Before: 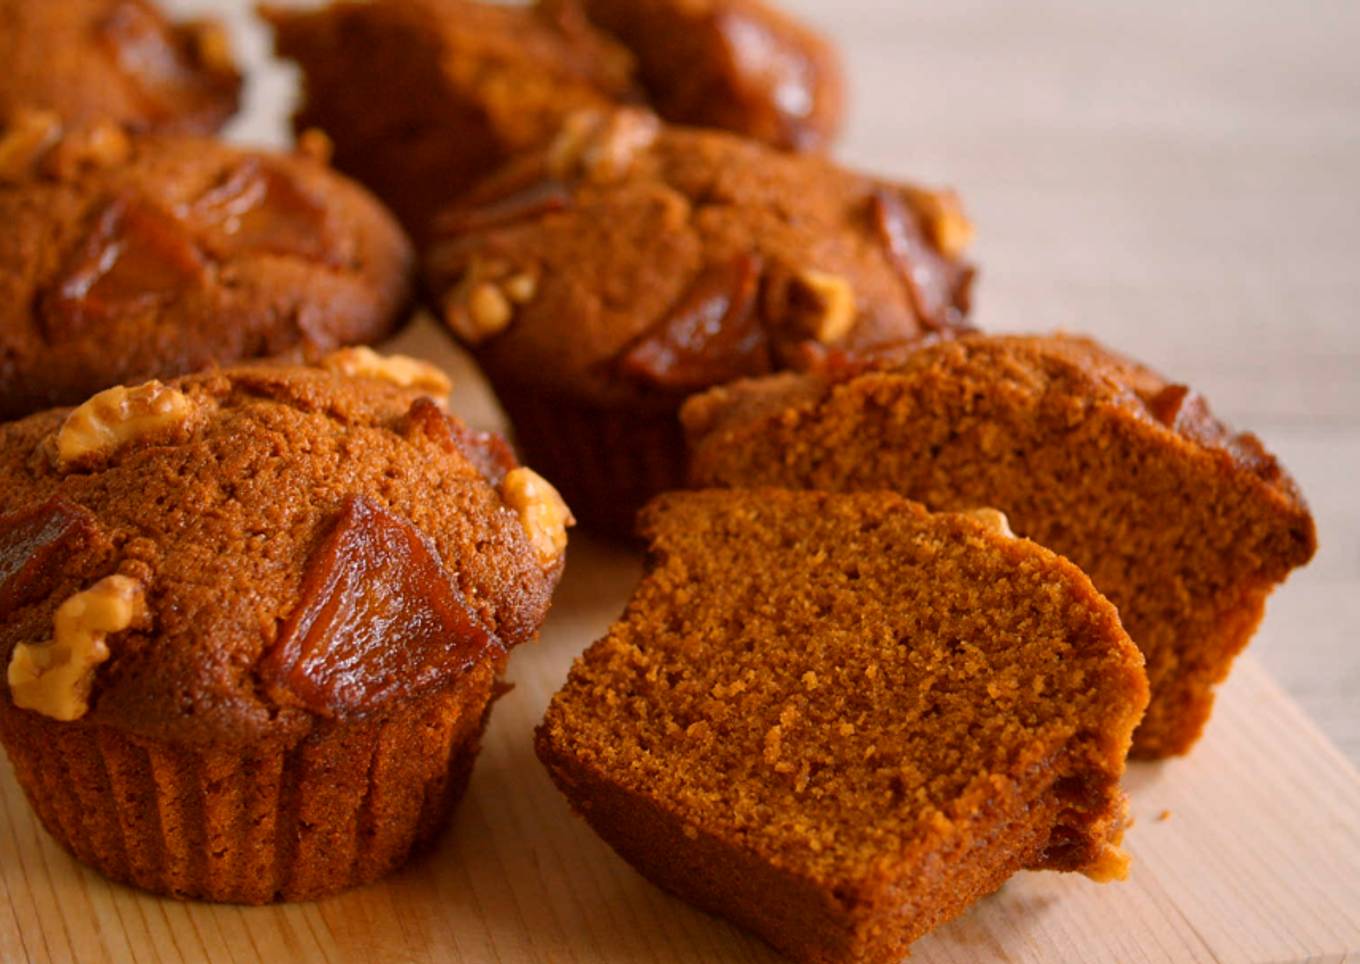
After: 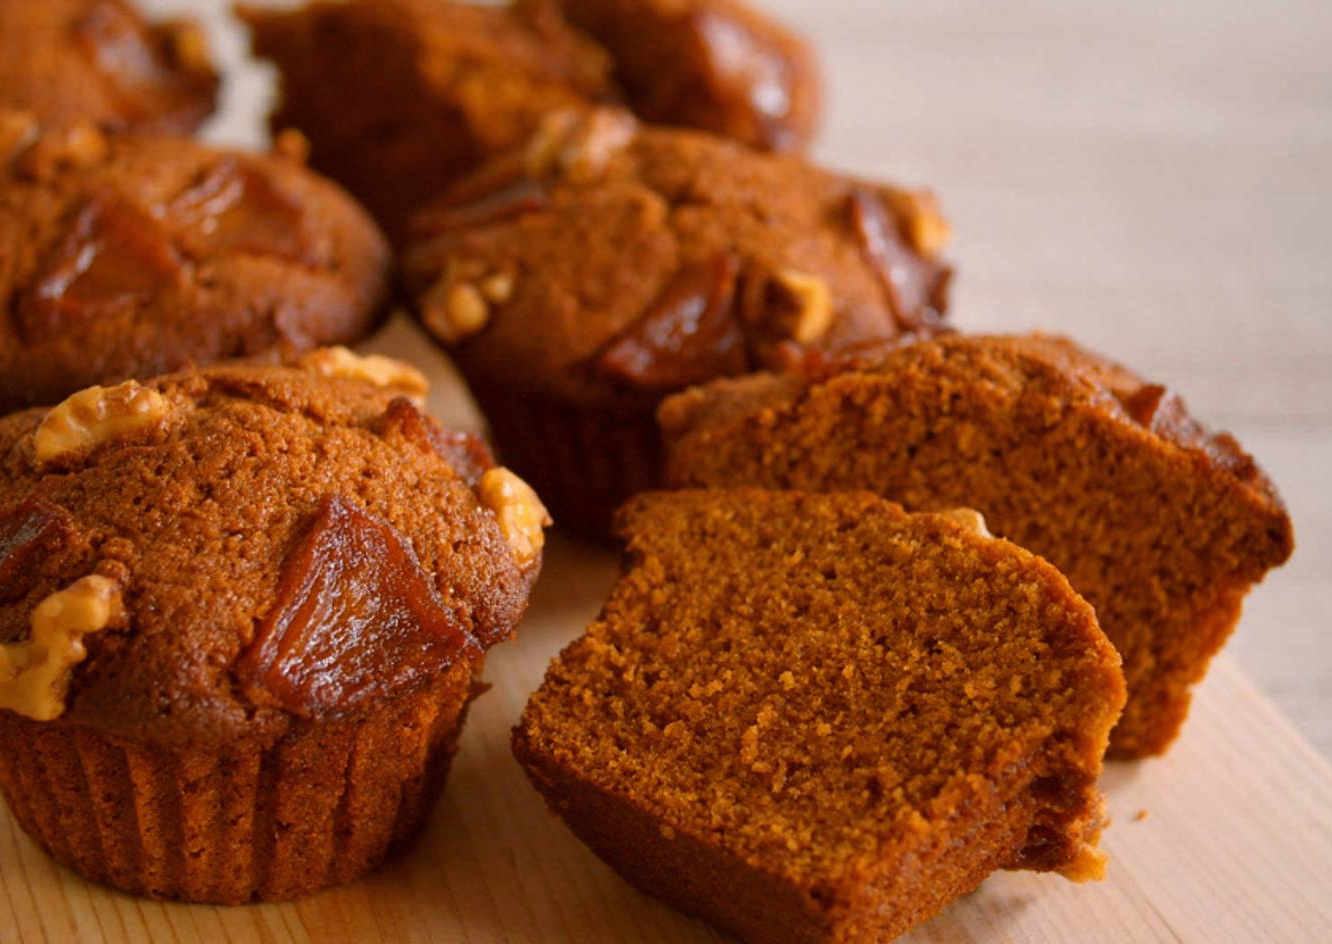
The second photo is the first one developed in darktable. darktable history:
tone equalizer: on, module defaults
color zones: curves: ch0 [(0.068, 0.464) (0.25, 0.5) (0.48, 0.508) (0.75, 0.536) (0.886, 0.476) (0.967, 0.456)]; ch1 [(0.066, 0.456) (0.25, 0.5) (0.616, 0.508) (0.746, 0.56) (0.934, 0.444)]
crop: left 1.743%, right 0.268%, bottom 2.011%
